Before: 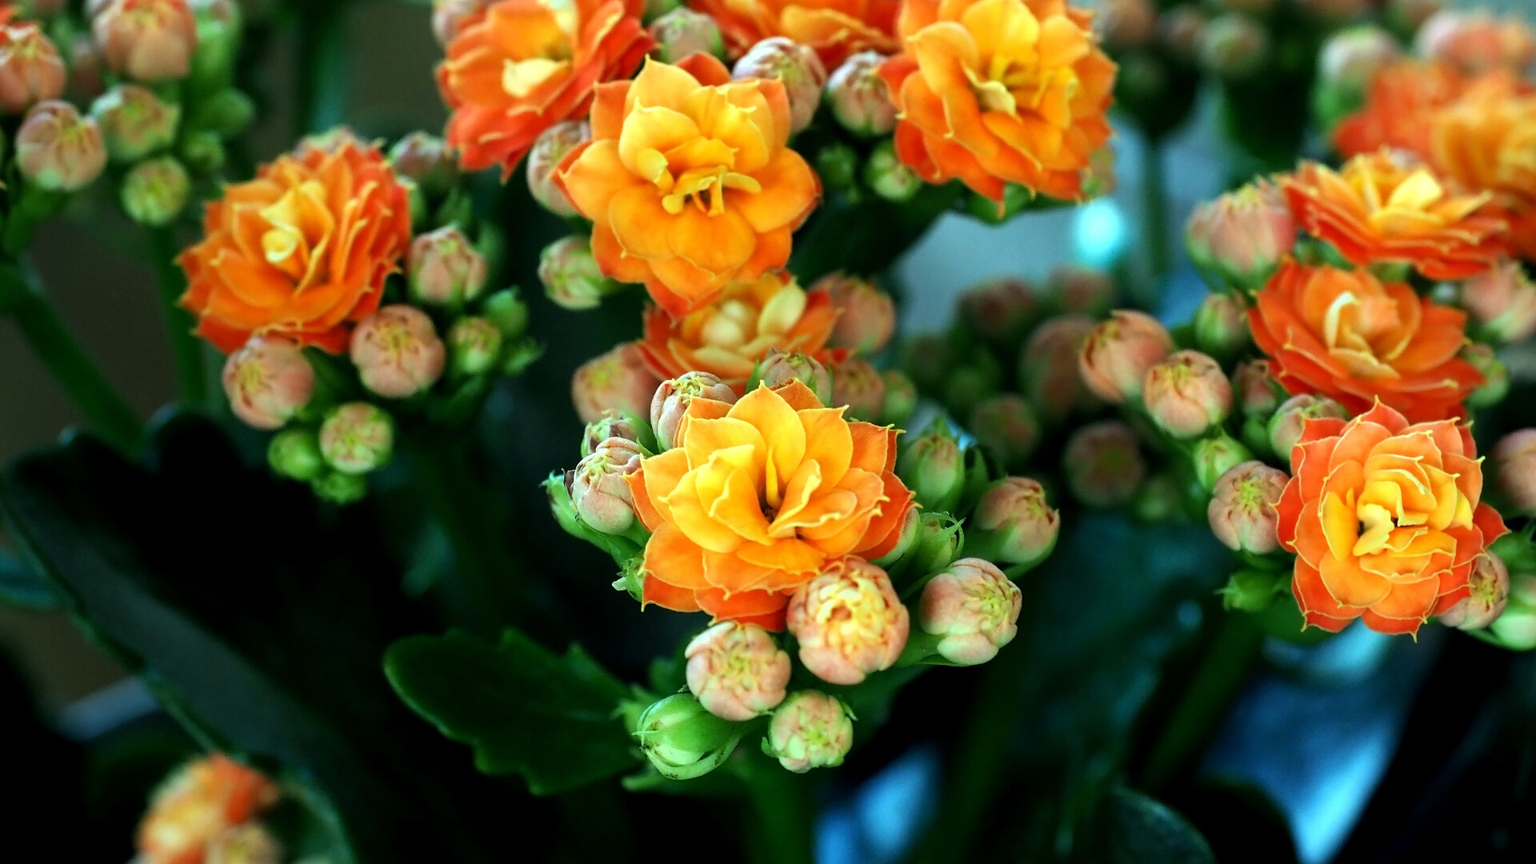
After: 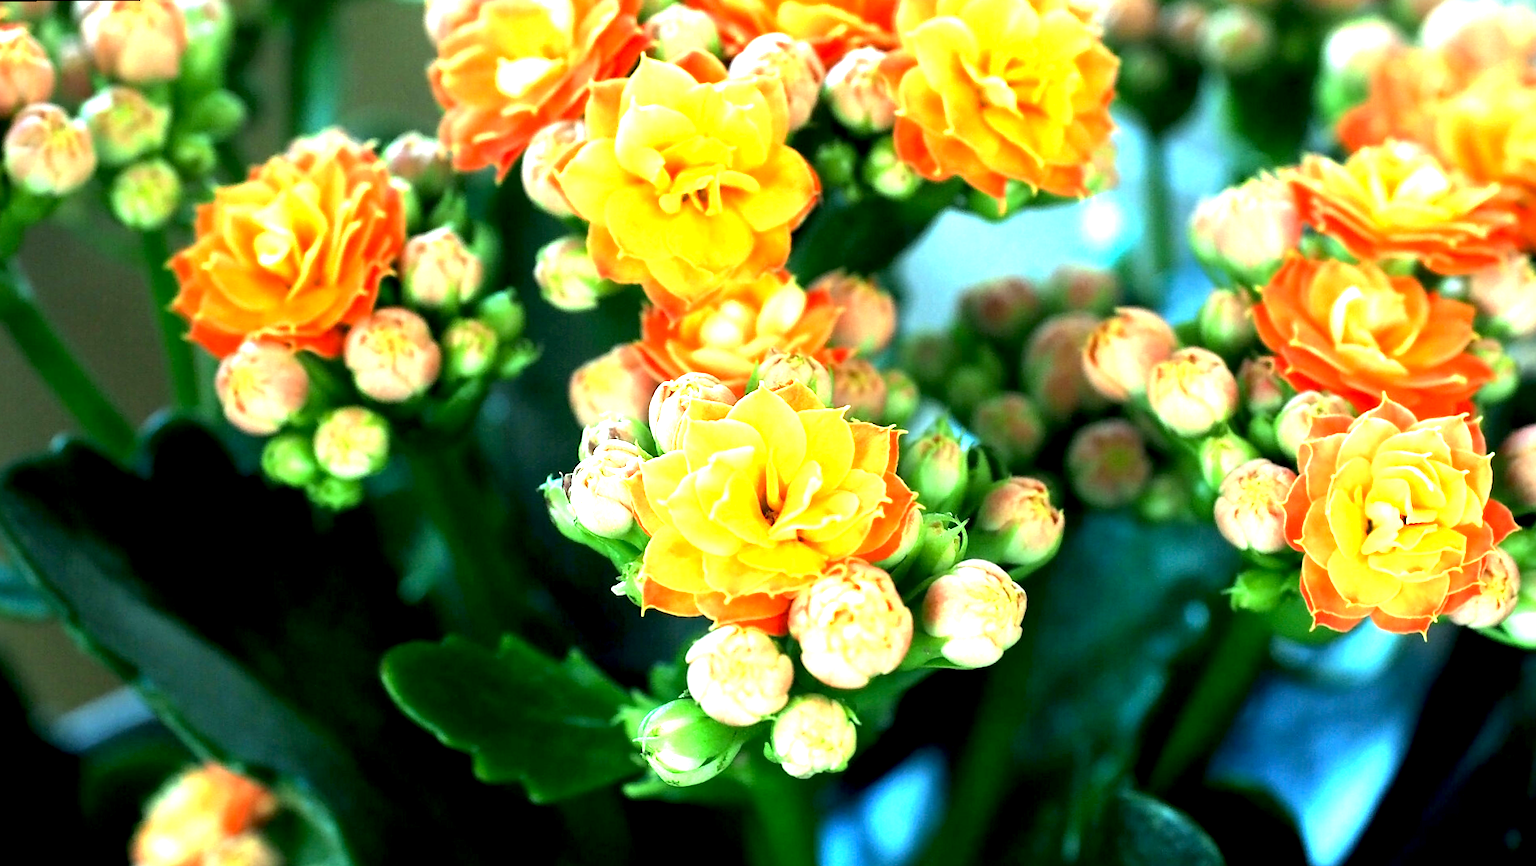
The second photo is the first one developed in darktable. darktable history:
rotate and perspective: rotation -0.45°, automatic cropping original format, crop left 0.008, crop right 0.992, crop top 0.012, crop bottom 0.988
exposure: black level correction 0.001, exposure 1.84 EV, compensate highlight preservation false
